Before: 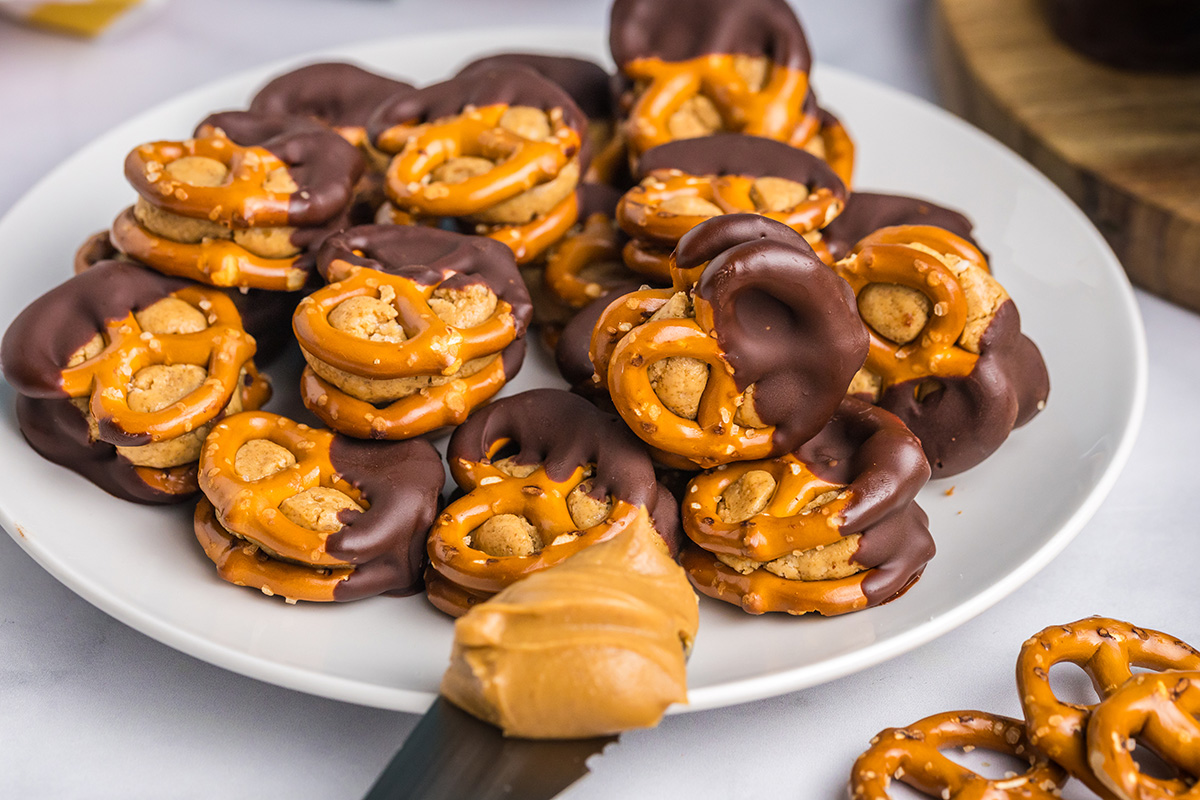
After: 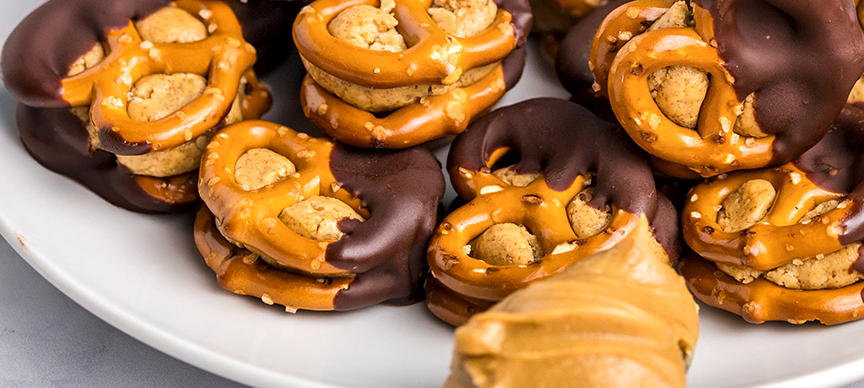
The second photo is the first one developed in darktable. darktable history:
crop: top 36.498%, right 27.964%, bottom 14.995%
local contrast: mode bilateral grid, contrast 100, coarseness 100, detail 165%, midtone range 0.2
